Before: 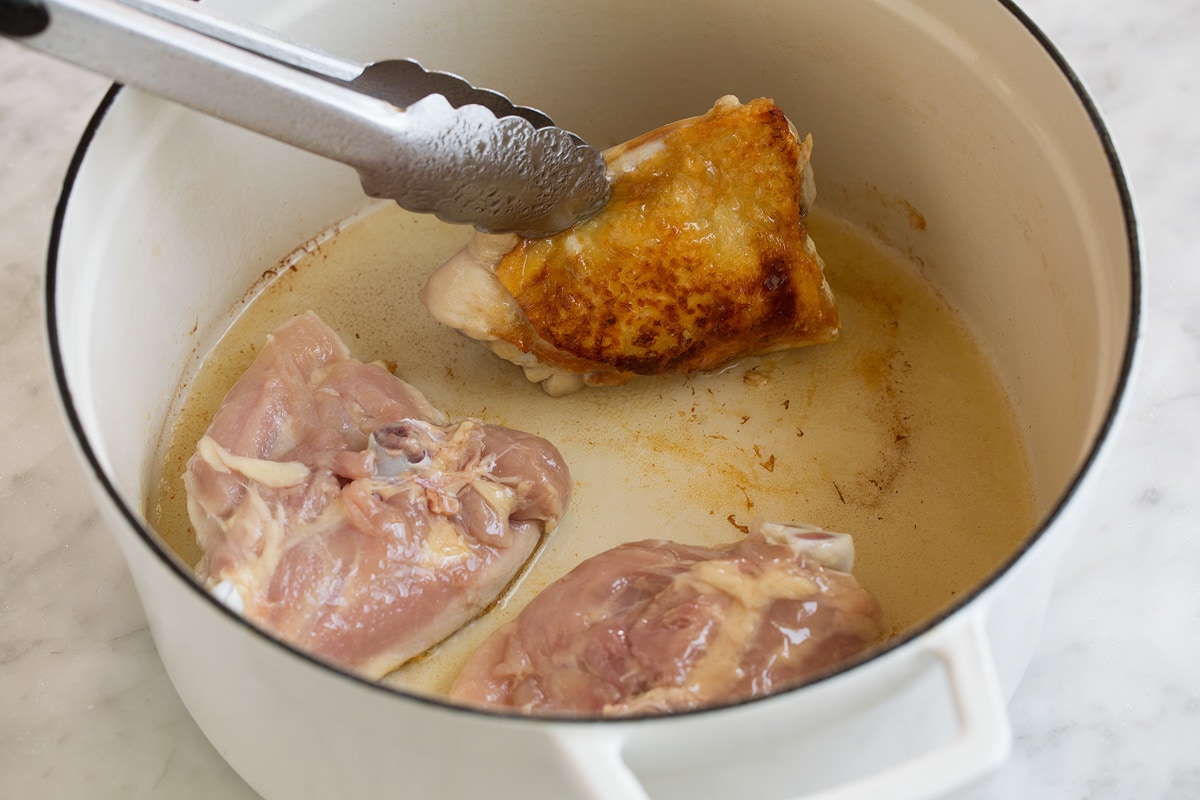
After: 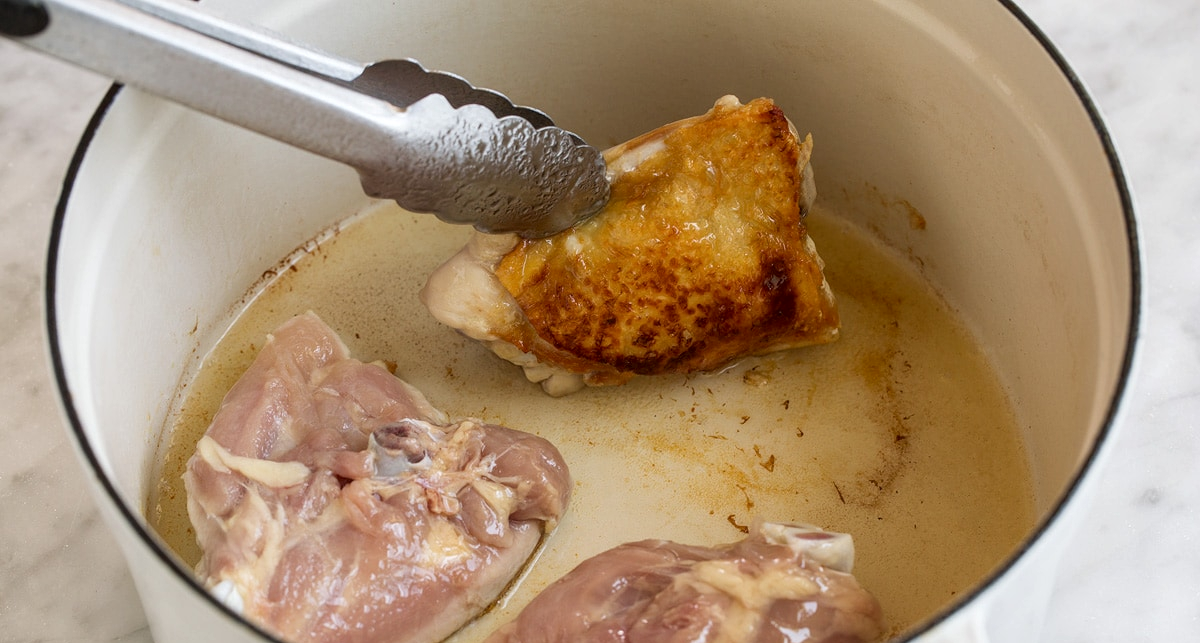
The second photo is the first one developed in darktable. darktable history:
crop: bottom 19.553%
local contrast: on, module defaults
